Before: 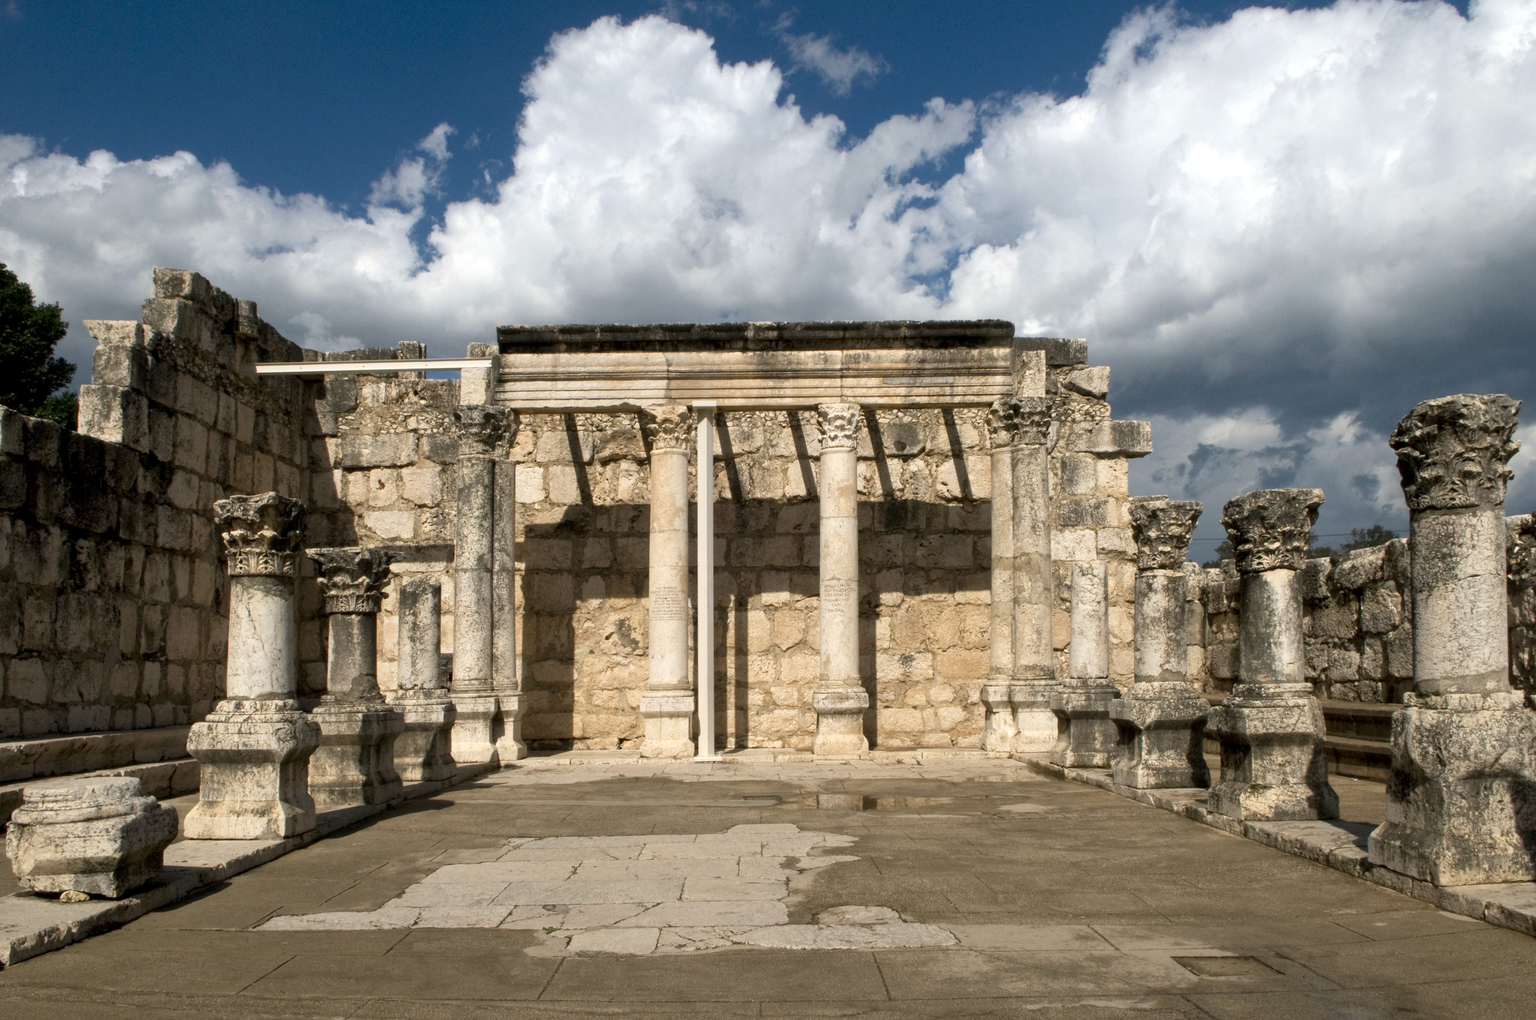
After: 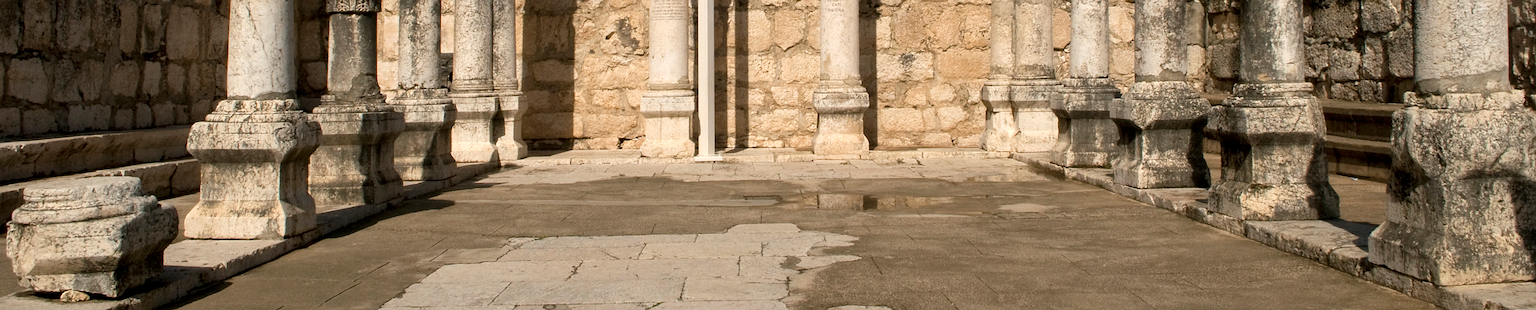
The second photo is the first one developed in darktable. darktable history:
sharpen: on, module defaults
crop and rotate: top 58.885%, bottom 10.606%
